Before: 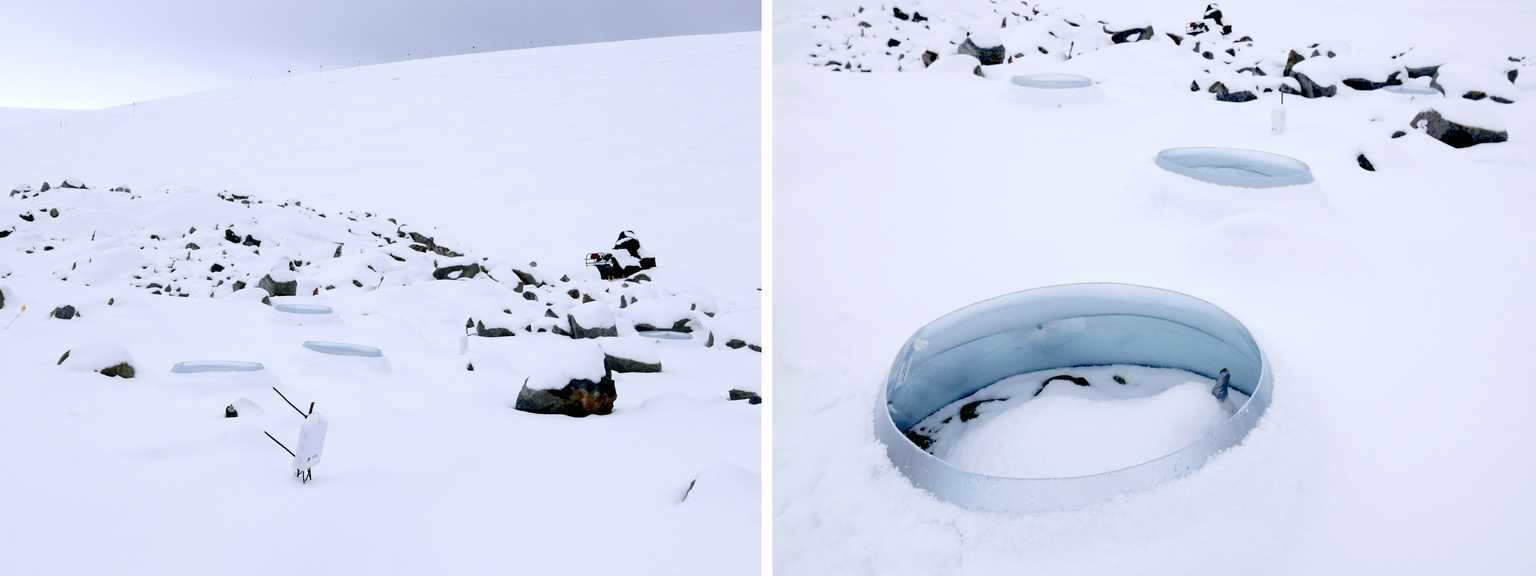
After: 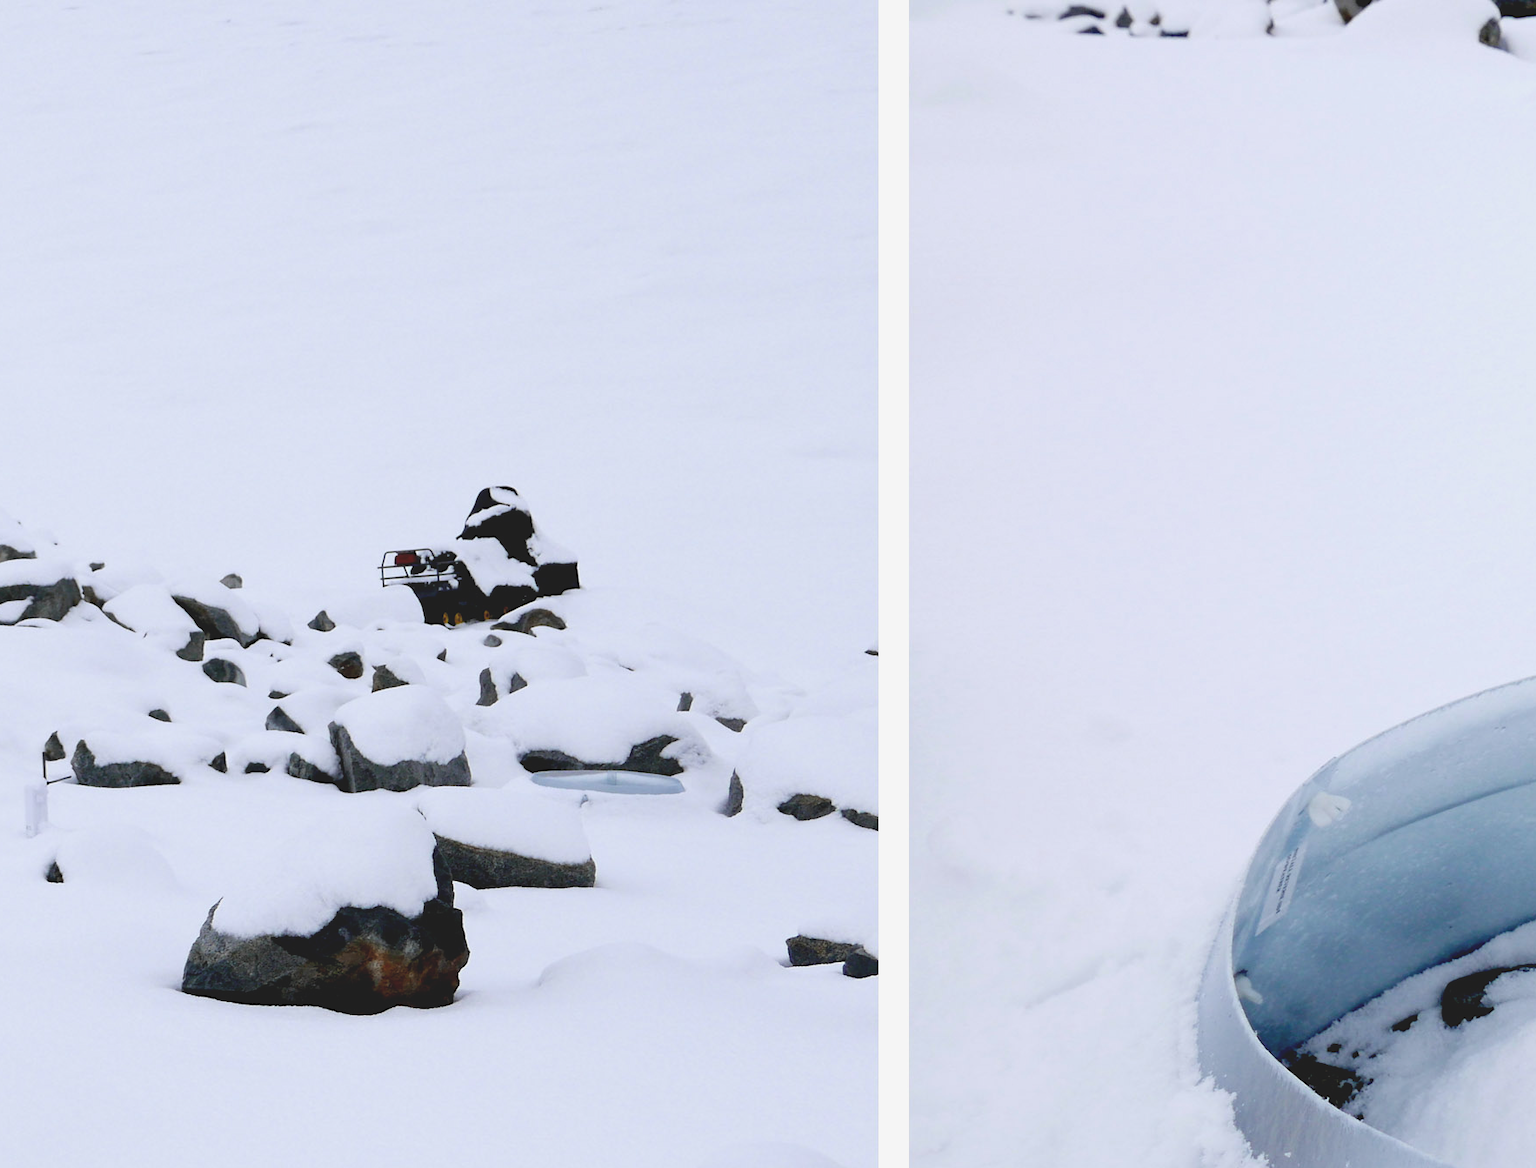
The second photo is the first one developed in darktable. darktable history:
crop and rotate: left 29.394%, top 10.246%, right 35.281%, bottom 18.024%
exposure: black level correction -0.015, exposure -0.129 EV, compensate highlight preservation false
